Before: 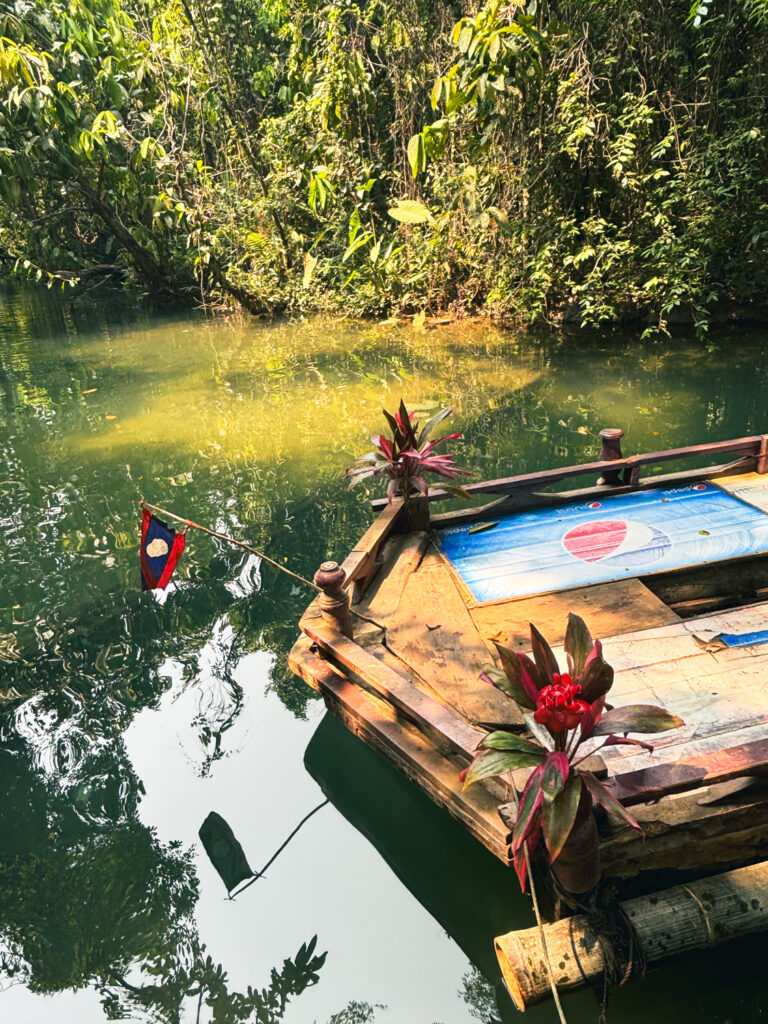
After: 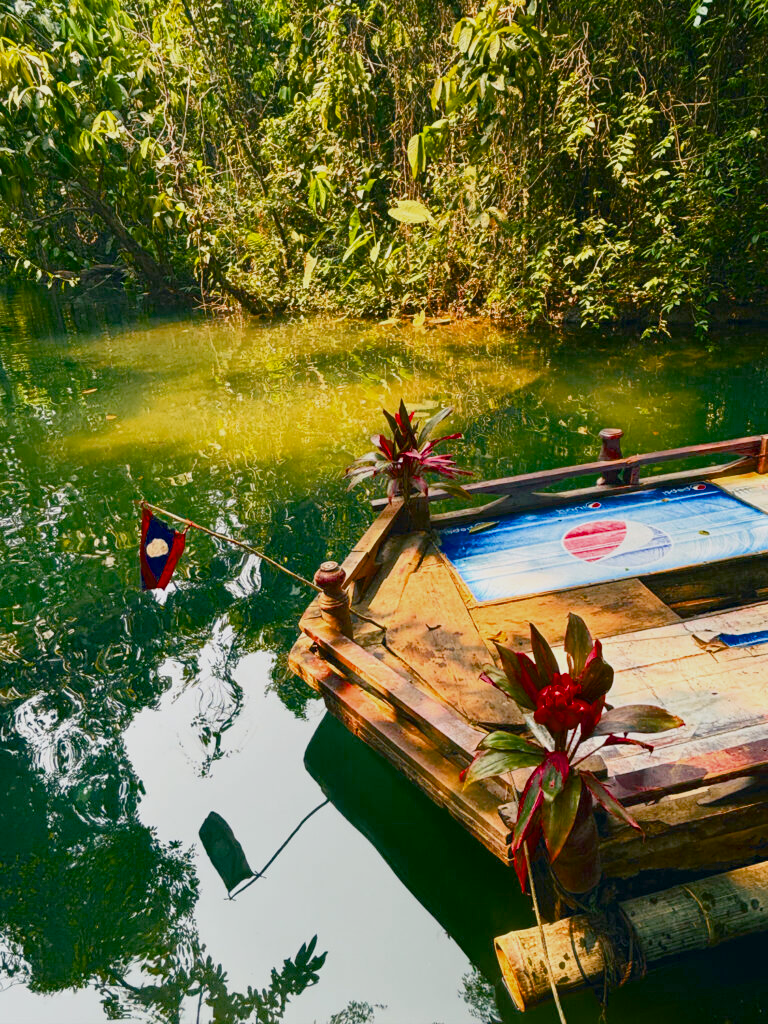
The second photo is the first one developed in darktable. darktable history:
color balance rgb: perceptual saturation grading › global saturation 35.056%, perceptual saturation grading › highlights -29.804%, perceptual saturation grading › shadows 36.112%, global vibrance -8.041%, contrast -13.489%, saturation formula JzAzBz (2021)
